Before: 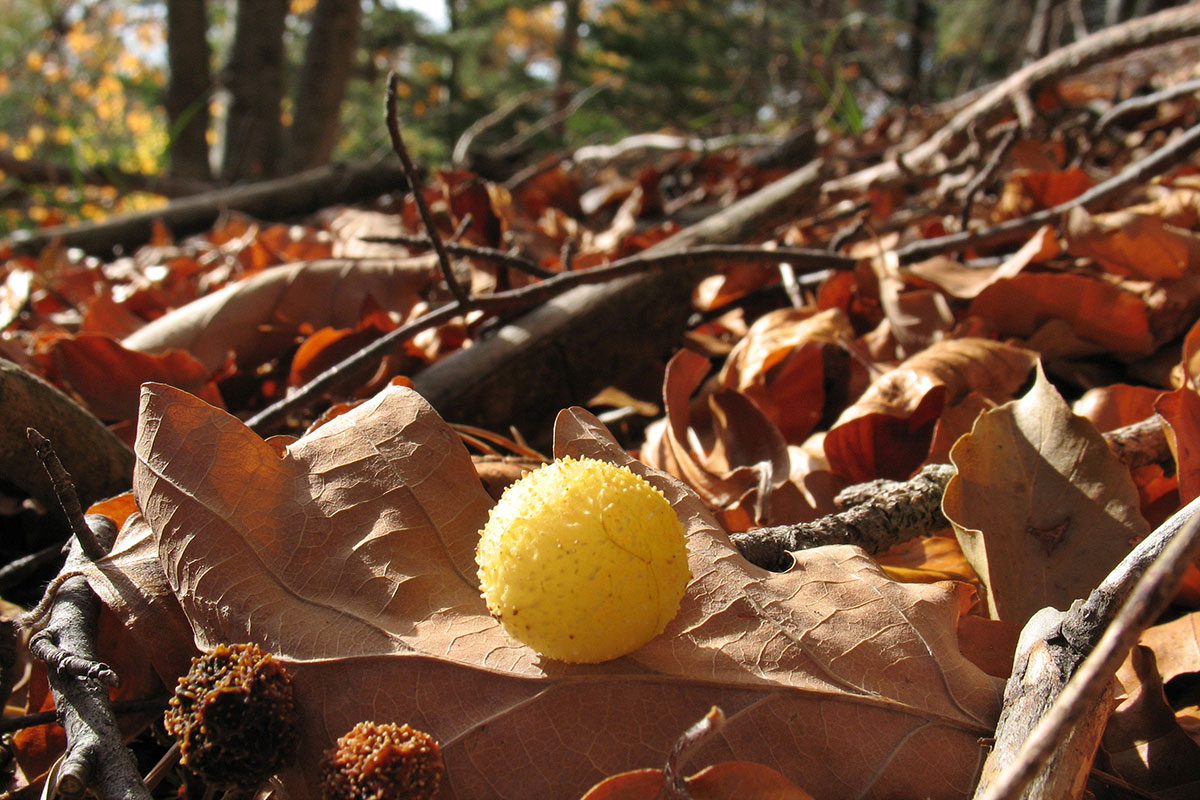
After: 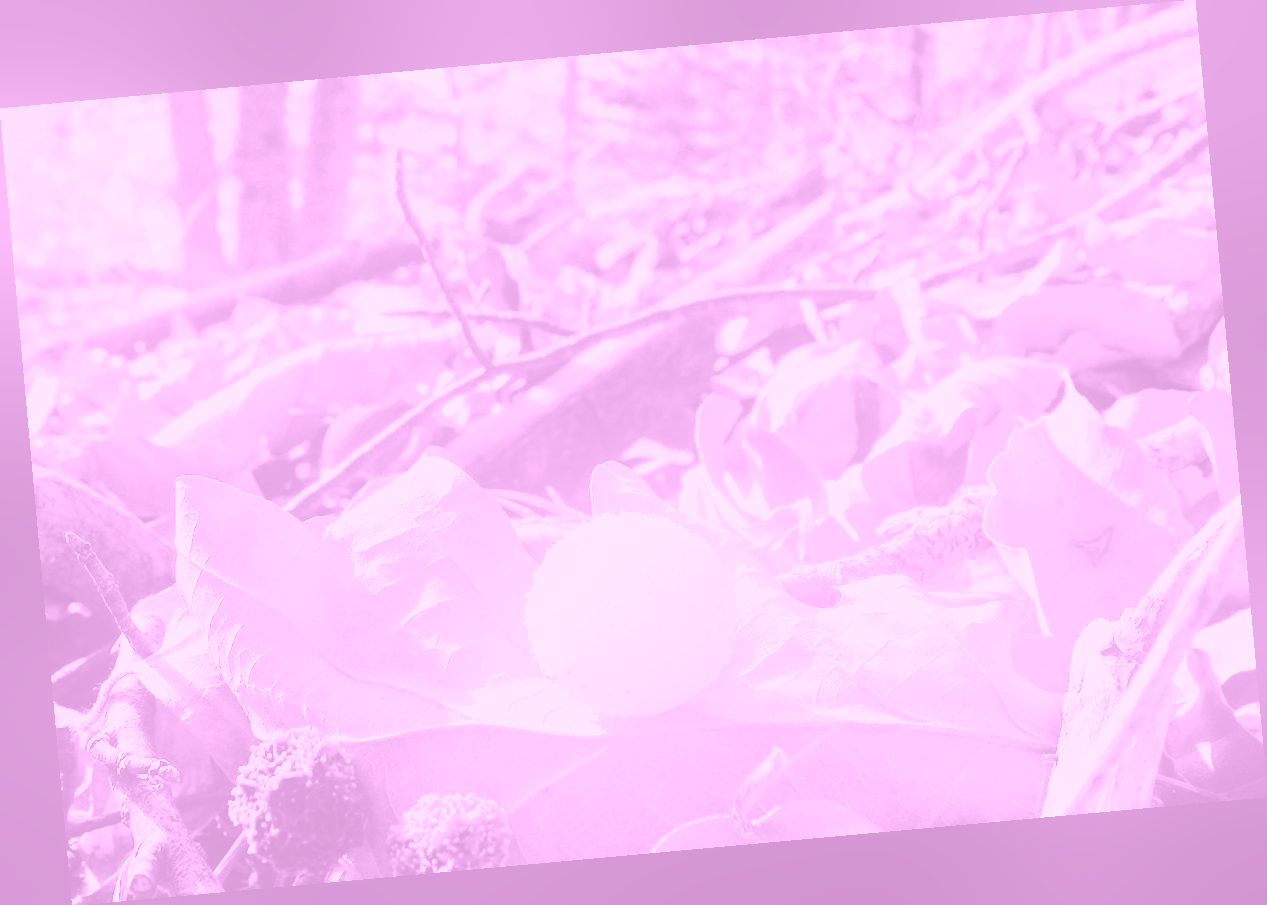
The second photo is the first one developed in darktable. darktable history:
exposure: exposure -0.153 EV, compensate highlight preservation false
tone equalizer: -7 EV -0.63 EV, -6 EV 1 EV, -5 EV -0.45 EV, -4 EV 0.43 EV, -3 EV 0.41 EV, -2 EV 0.15 EV, -1 EV -0.15 EV, +0 EV -0.39 EV, smoothing diameter 25%, edges refinement/feathering 10, preserve details guided filter
base curve: curves: ch0 [(0, 0) (0.028, 0.03) (0.121, 0.232) (0.46, 0.748) (0.859, 0.968) (1, 1)], preserve colors none
rotate and perspective: rotation -5.2°, automatic cropping off
white balance: red 0.978, blue 0.999
bloom: on, module defaults
colorize: hue 331.2°, saturation 75%, source mix 30.28%, lightness 70.52%, version 1
color calibration: output R [1.422, -0.35, -0.252, 0], output G [-0.238, 1.259, -0.084, 0], output B [-0.081, -0.196, 1.58, 0], output brightness [0.49, 0.671, -0.57, 0], illuminant same as pipeline (D50), adaptation none (bypass), saturation algorithm version 1 (2020)
